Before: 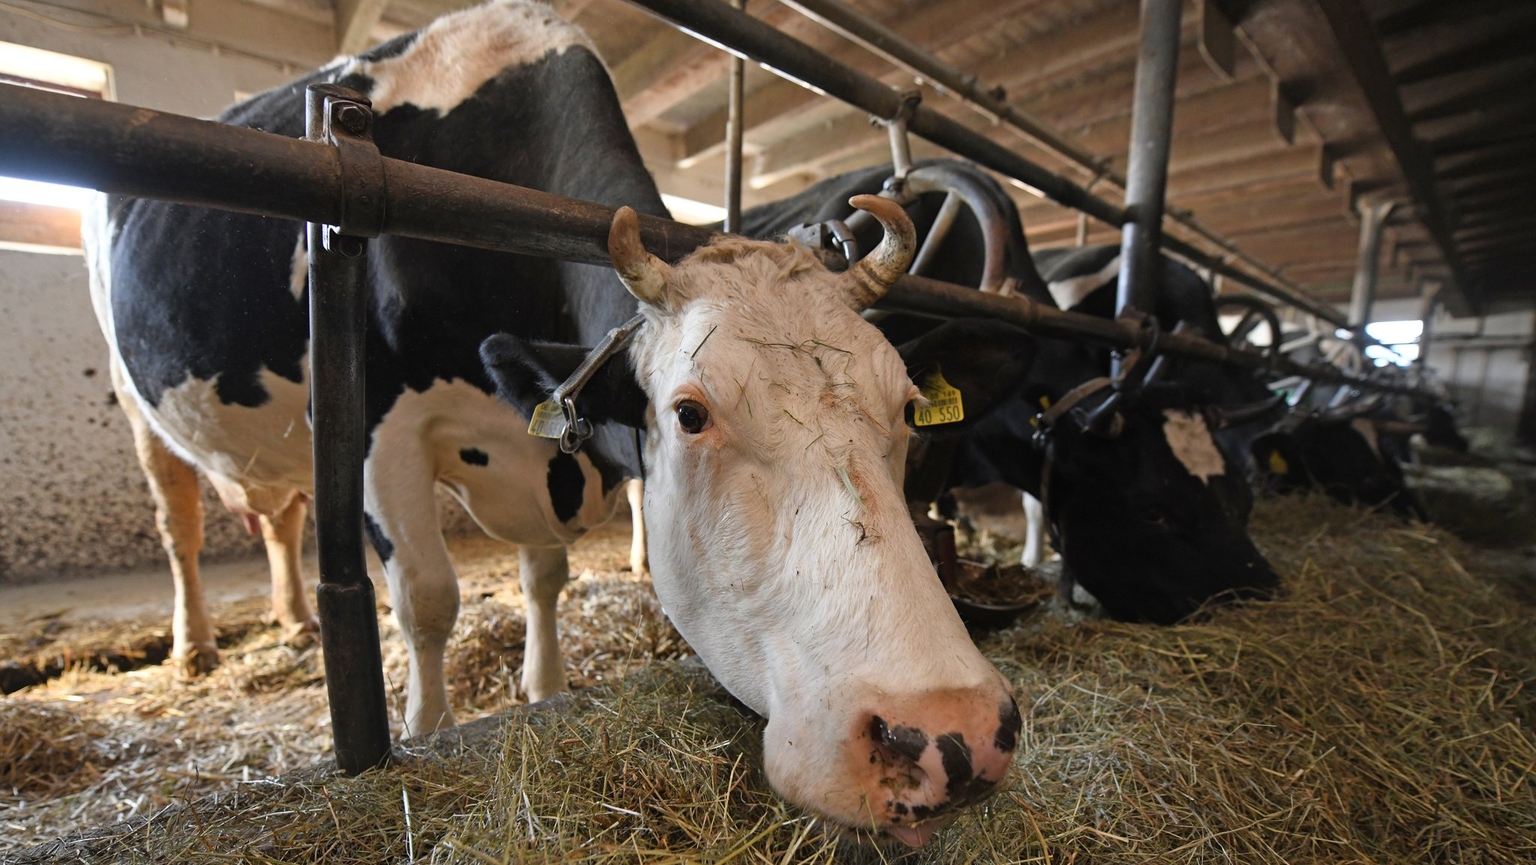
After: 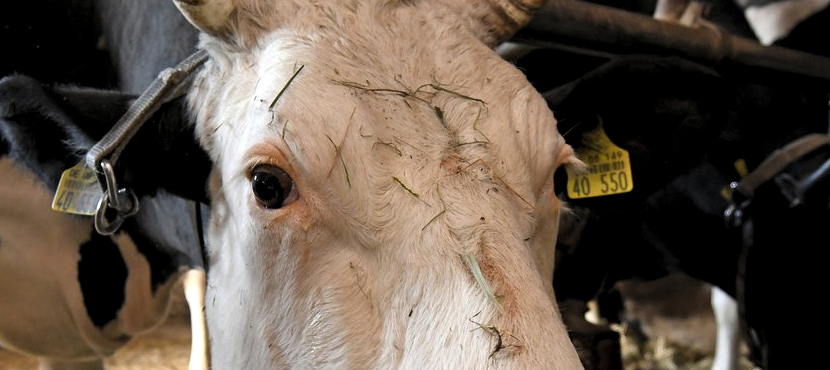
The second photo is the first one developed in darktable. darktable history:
levels: levels [0.062, 0.494, 0.925]
crop: left 31.878%, top 32.023%, right 27.589%, bottom 35.838%
